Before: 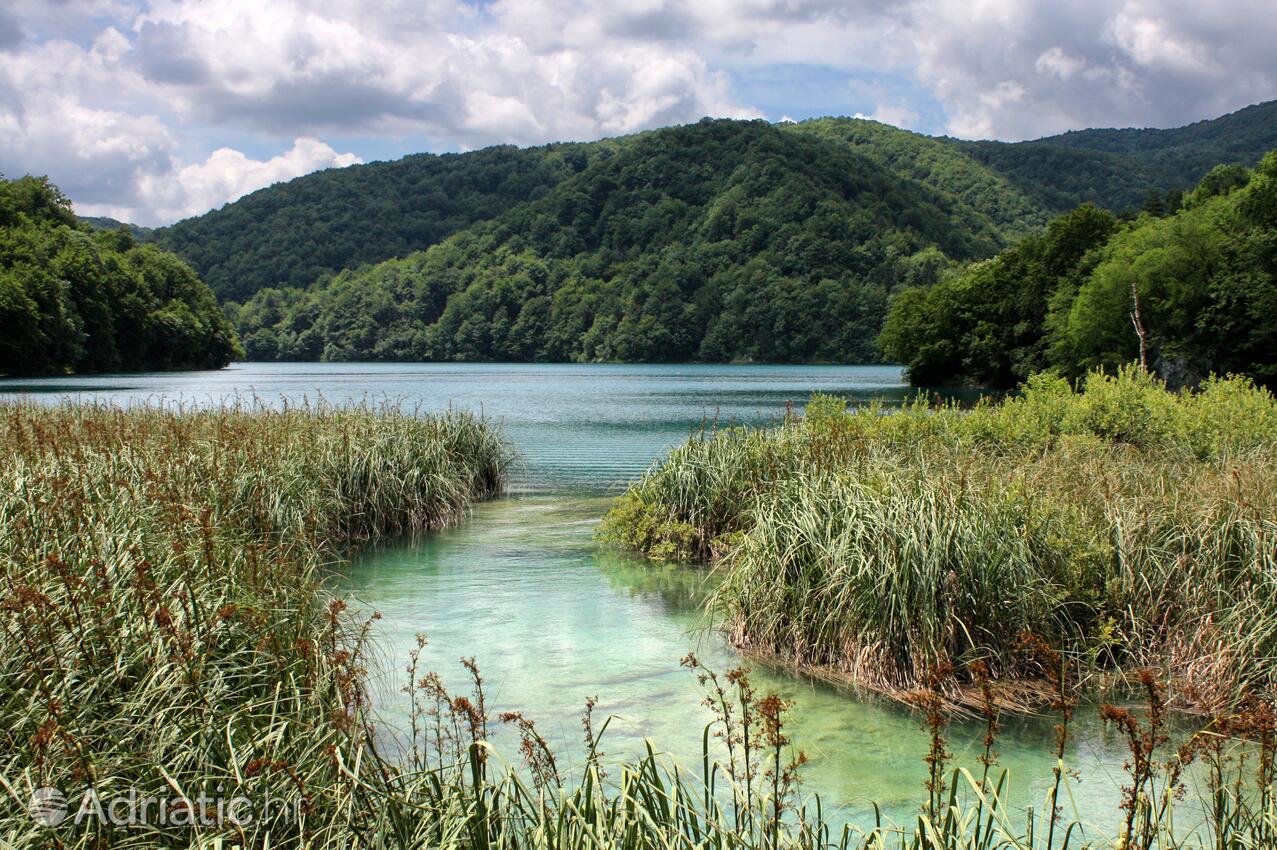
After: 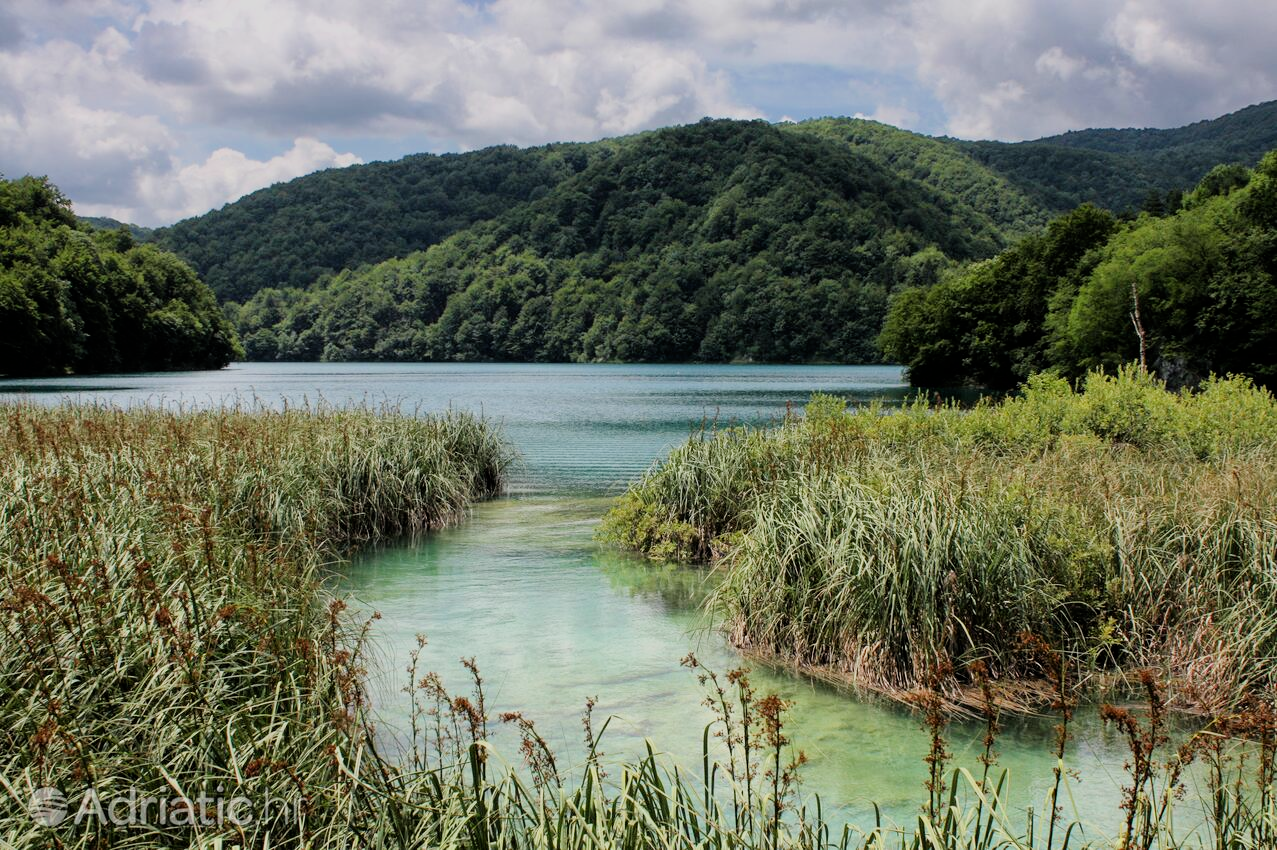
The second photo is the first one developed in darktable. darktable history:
filmic rgb: black relative exposure -7.96 EV, white relative exposure 4.04 EV, hardness 4.11
